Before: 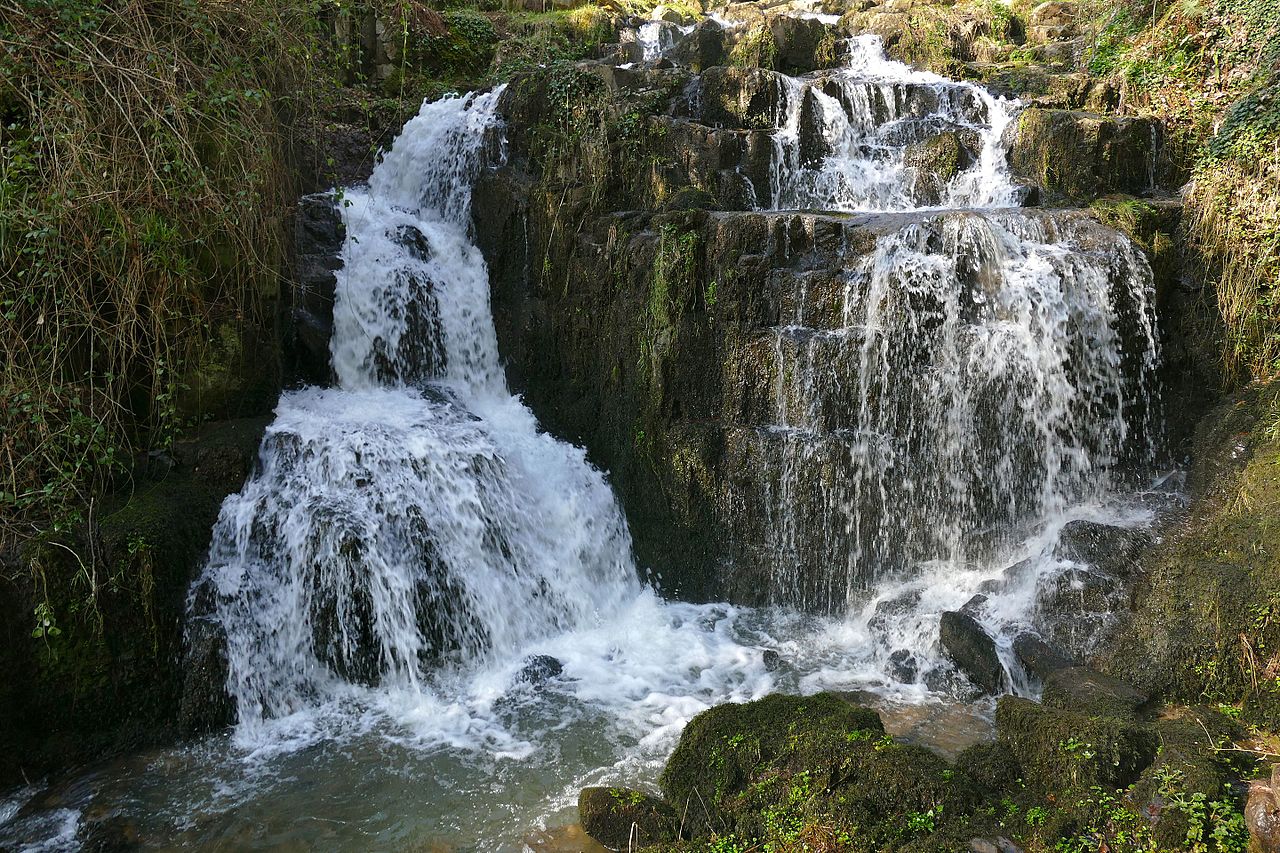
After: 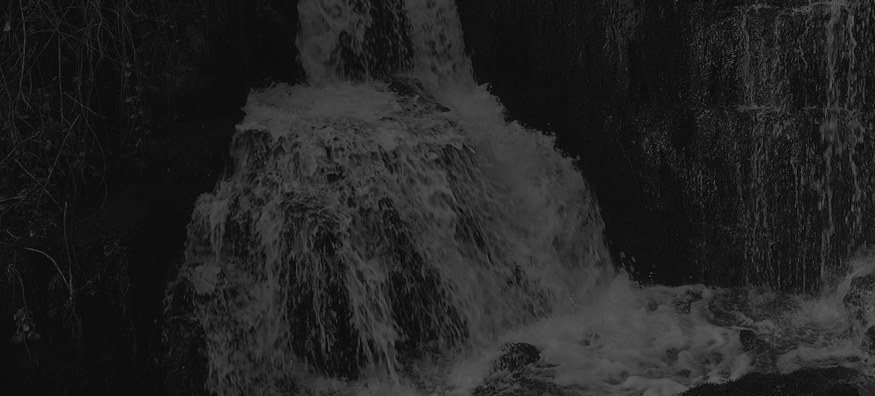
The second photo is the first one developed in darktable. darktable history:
crop: top 36.498%, right 27.964%, bottom 14.995%
white balance: emerald 1
exposure: black level correction -0.062, exposure -0.05 EV, compensate highlight preservation false
monochrome: on, module defaults
rotate and perspective: rotation -2.12°, lens shift (vertical) 0.009, lens shift (horizontal) -0.008, automatic cropping original format, crop left 0.036, crop right 0.964, crop top 0.05, crop bottom 0.959
colorize: hue 90°, saturation 19%, lightness 1.59%, version 1
